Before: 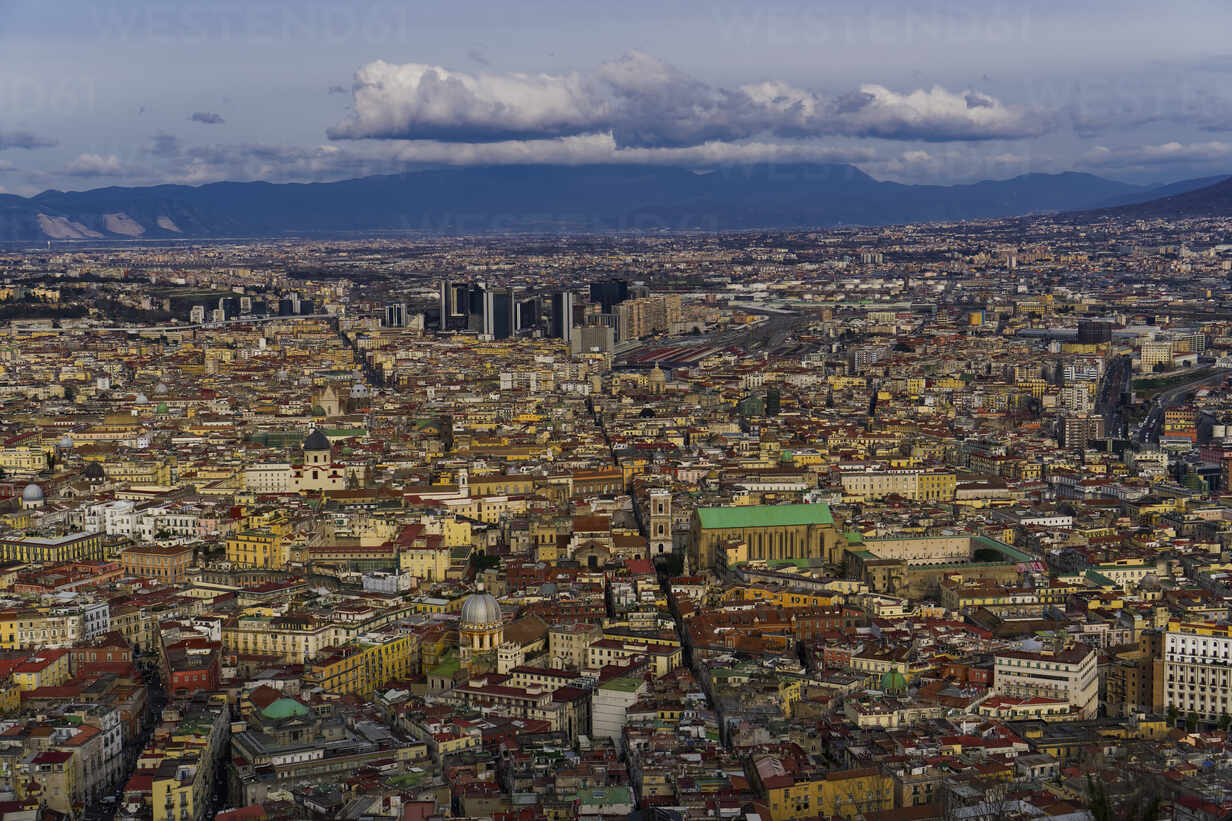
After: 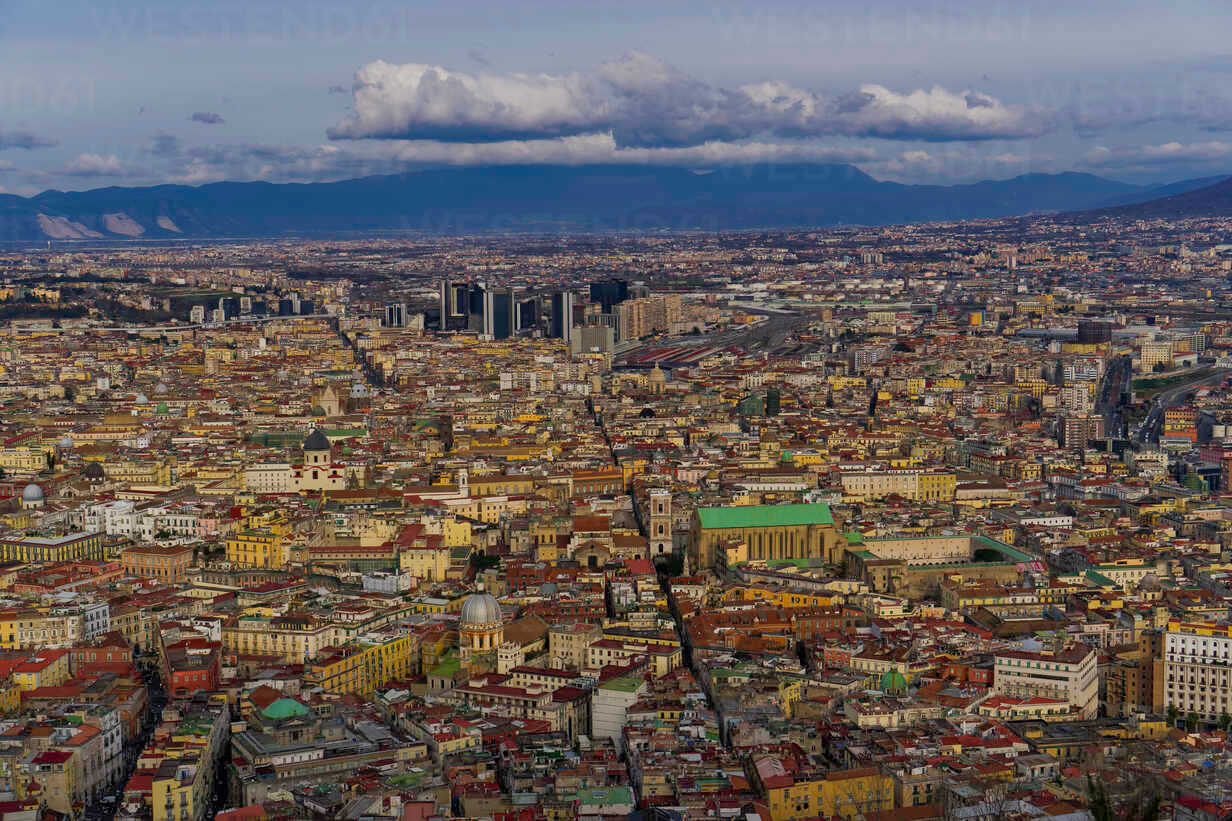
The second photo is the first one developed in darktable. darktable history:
shadows and highlights: on, module defaults
tone equalizer: -8 EV 0.06 EV, smoothing diameter 25%, edges refinement/feathering 10, preserve details guided filter
